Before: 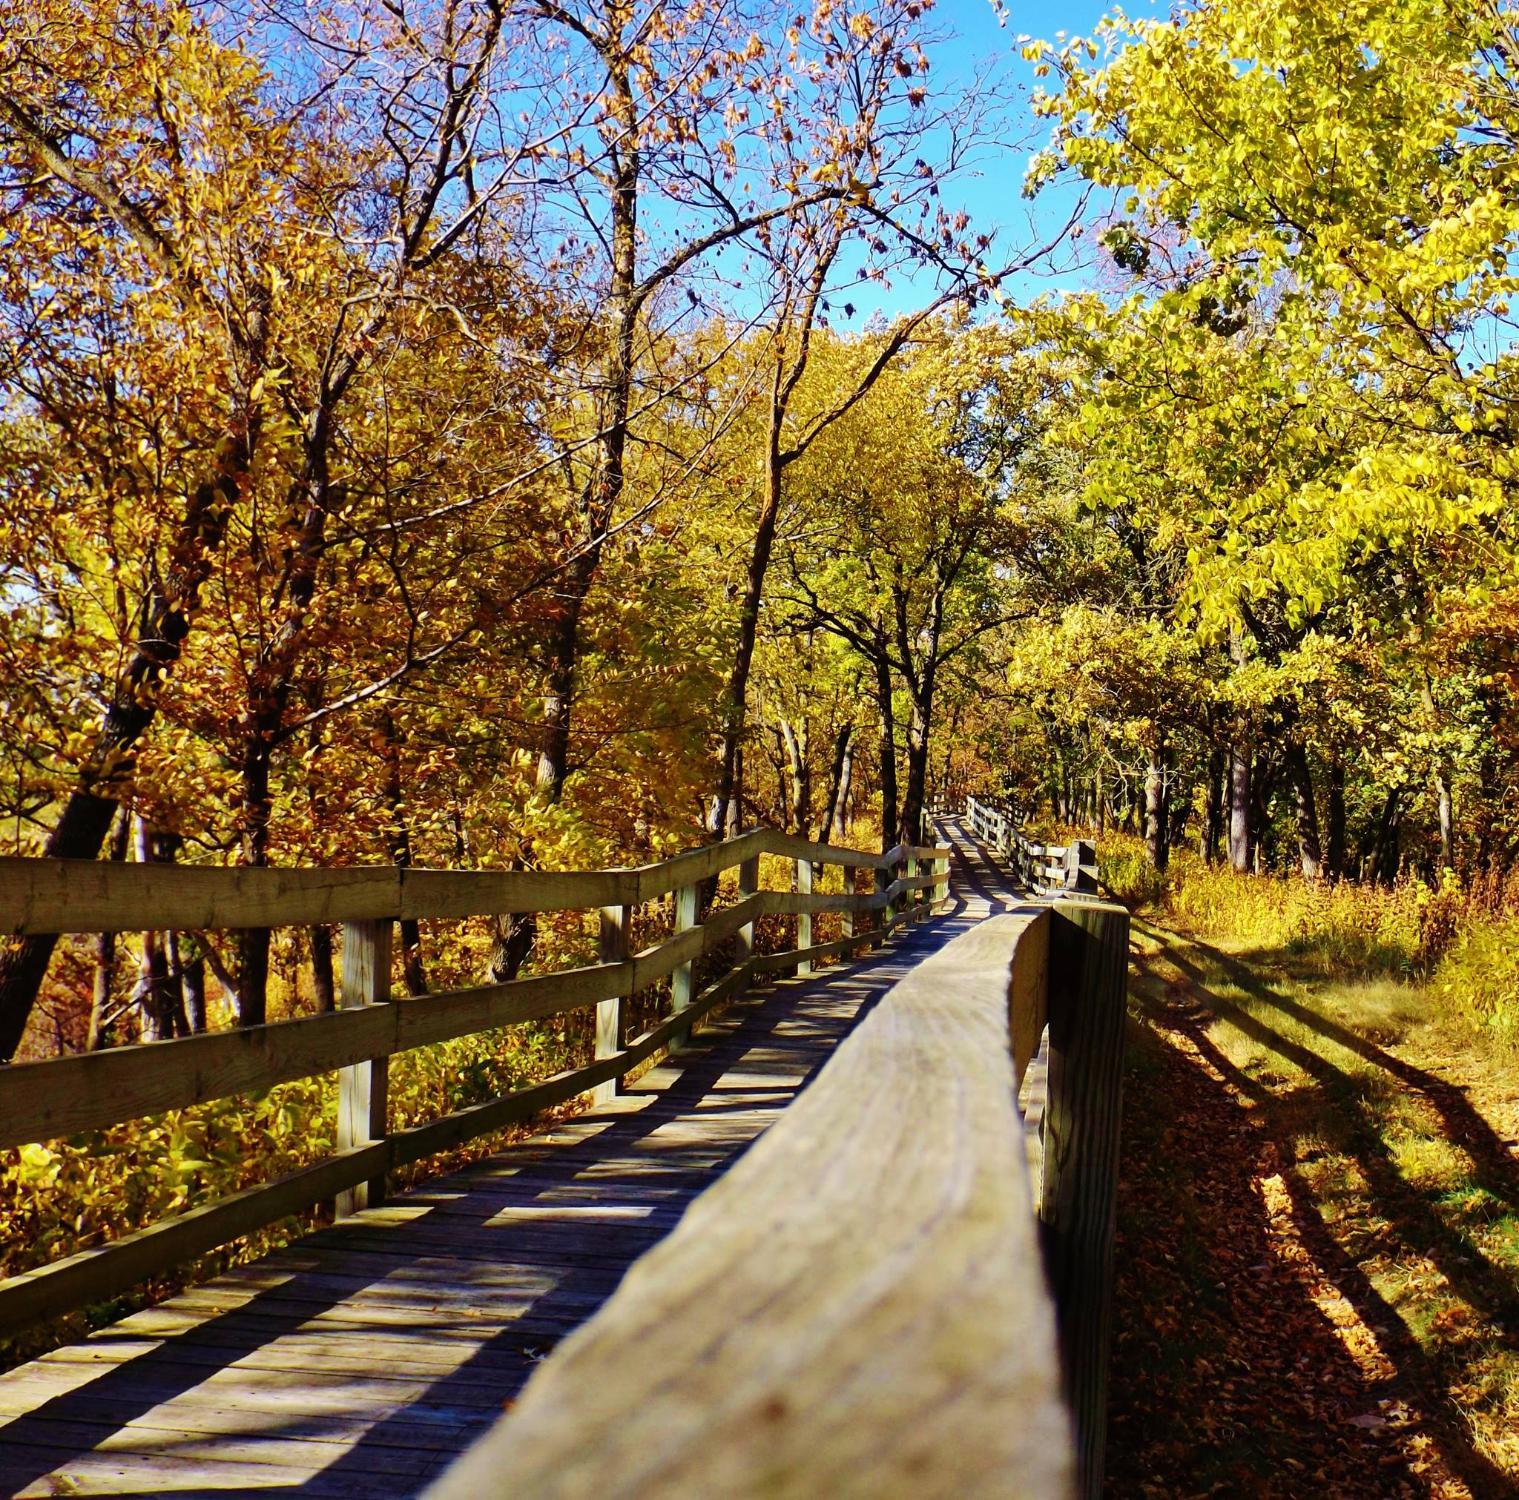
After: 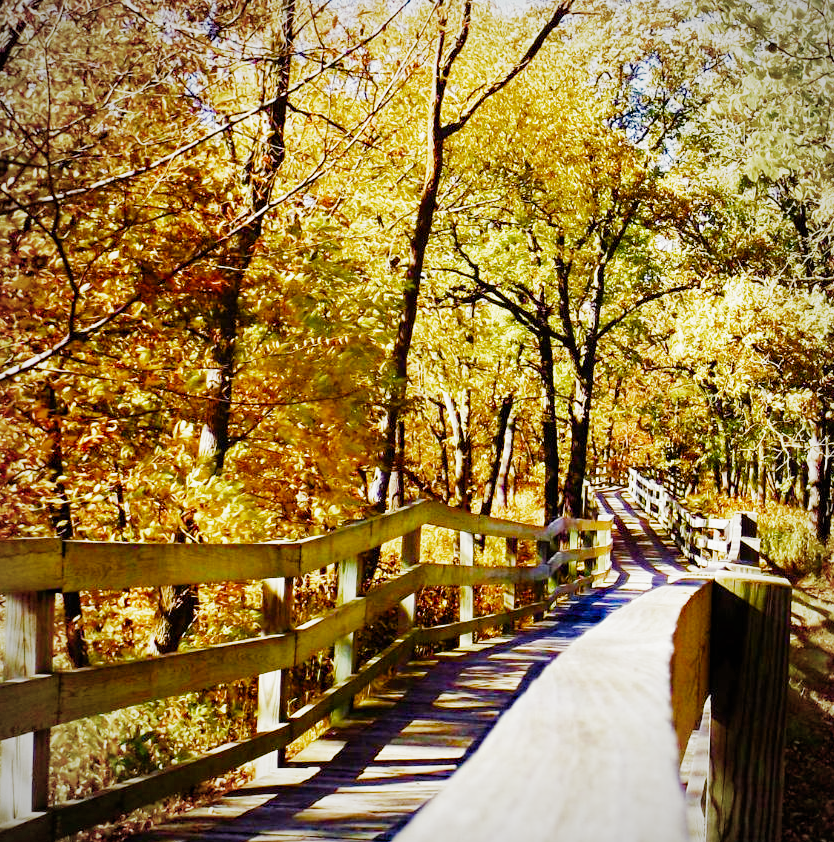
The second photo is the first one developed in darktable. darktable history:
crop and rotate: left 22.303%, top 21.879%, right 22.771%, bottom 21.976%
vignetting: fall-off radius 60.98%
exposure: black level correction 0, exposure 1.542 EV, compensate highlight preservation false
tone equalizer: on, module defaults
filmic rgb: black relative exposure -7.65 EV, white relative exposure 4.56 EV, hardness 3.61, preserve chrominance no, color science v3 (2019), use custom middle-gray values true
color balance rgb: perceptual saturation grading › global saturation 39.944%, perceptual saturation grading › highlights -25.214%, perceptual saturation grading › mid-tones 34.594%, perceptual saturation grading › shadows 34.662%, global vibrance 20%
